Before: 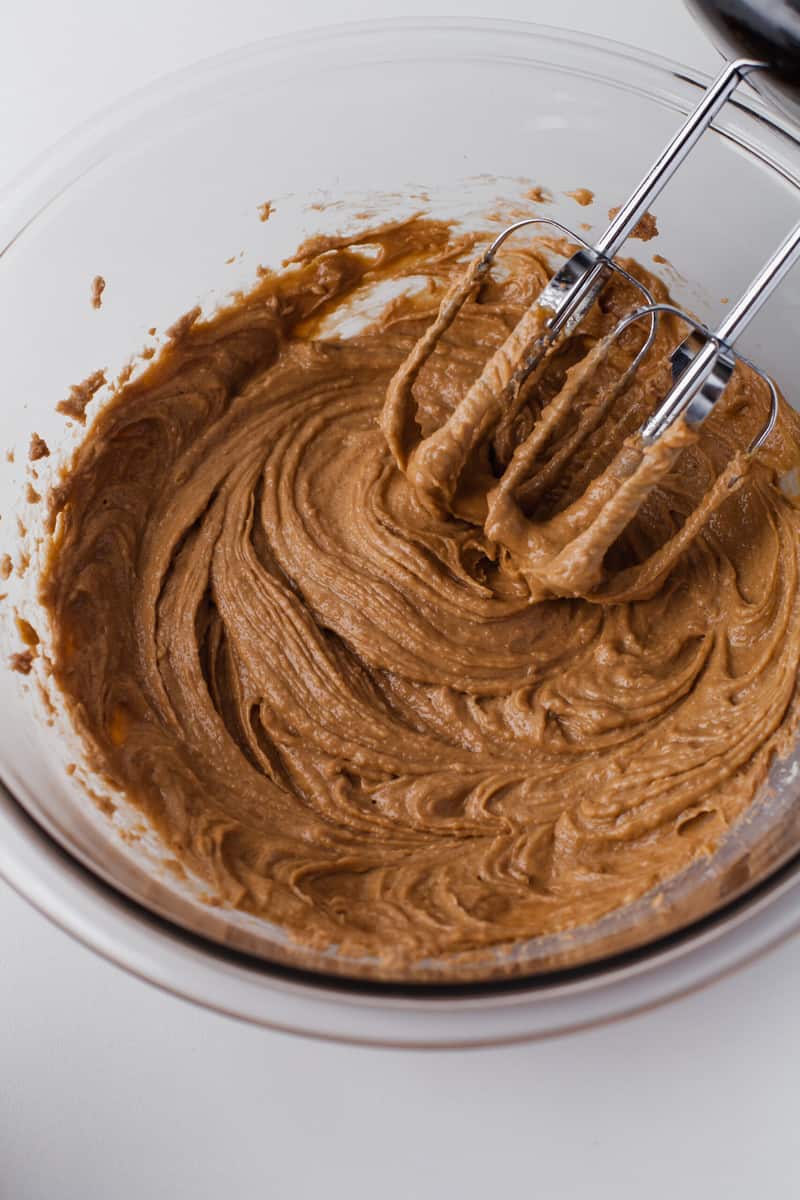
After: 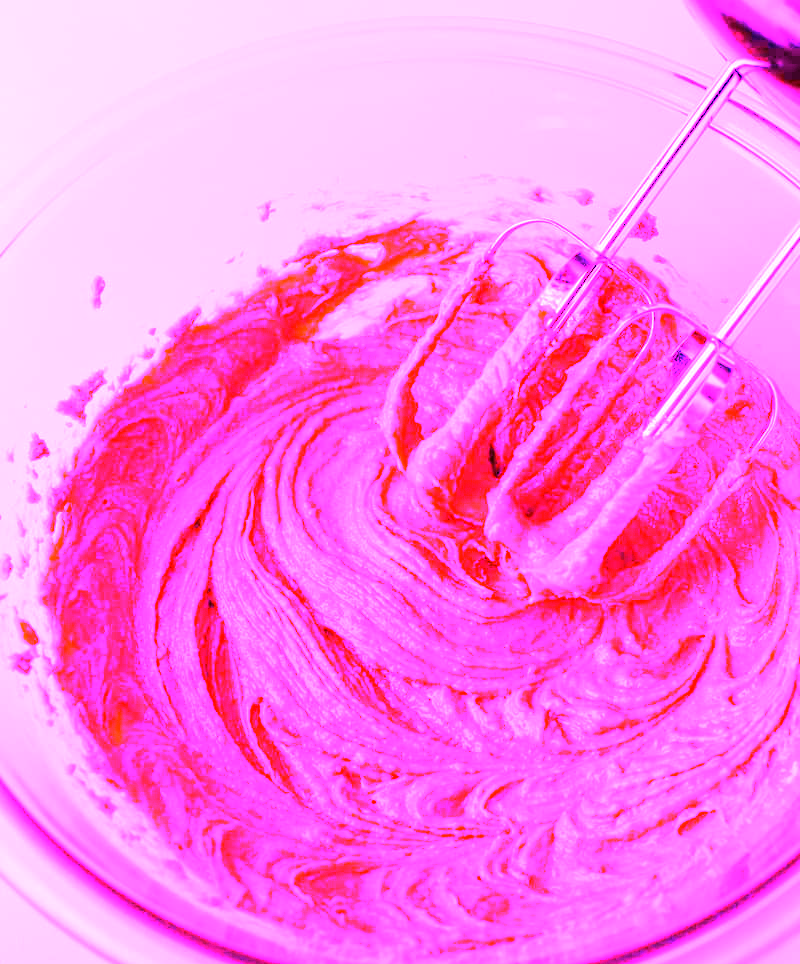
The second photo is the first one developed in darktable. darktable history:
white balance: red 8, blue 8
crop: bottom 19.644%
